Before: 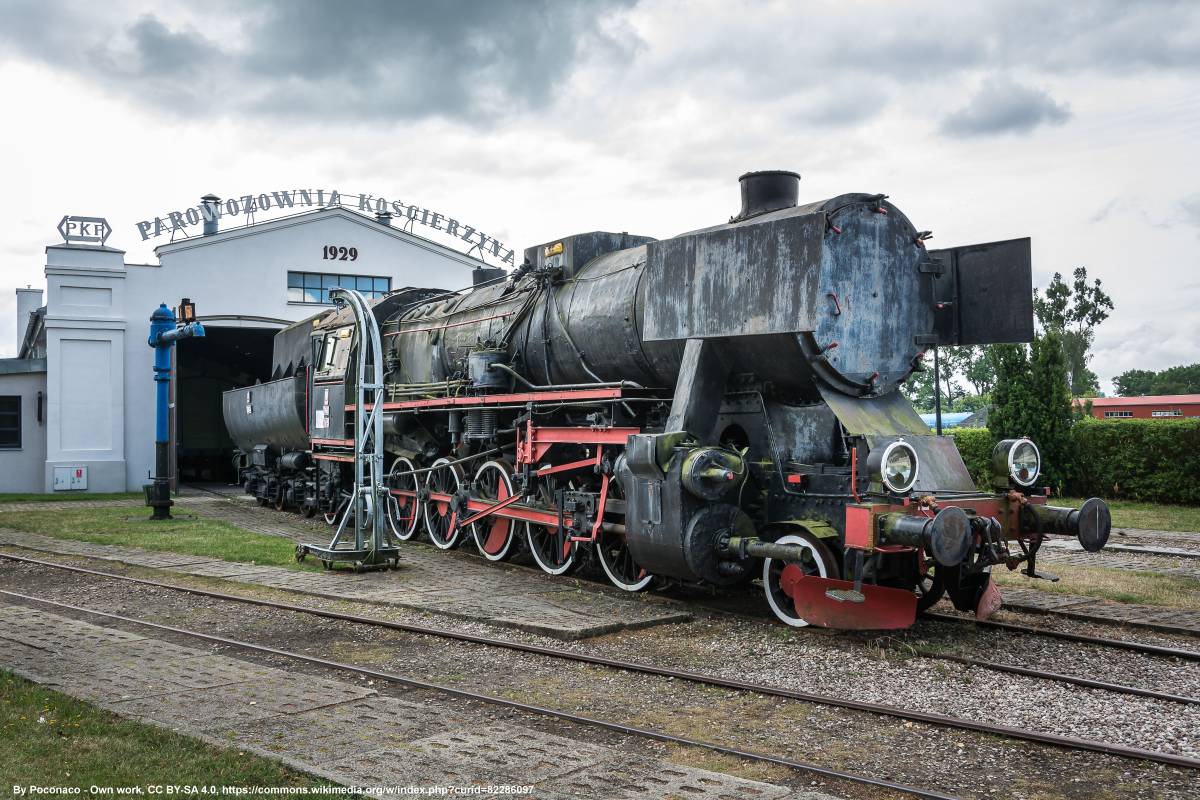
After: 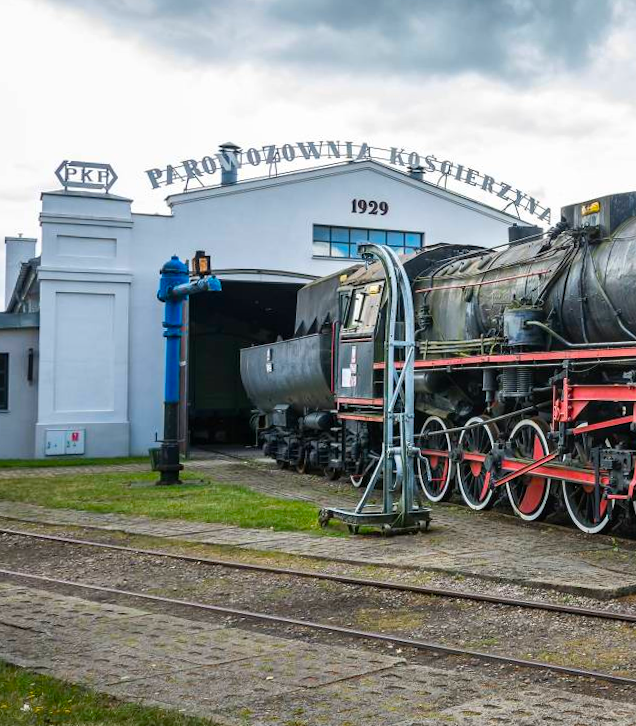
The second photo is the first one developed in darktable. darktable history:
rotate and perspective: rotation -0.013°, lens shift (vertical) -0.027, lens shift (horizontal) 0.178, crop left 0.016, crop right 0.989, crop top 0.082, crop bottom 0.918
crop: left 0.587%, right 45.588%, bottom 0.086%
color balance rgb: linear chroma grading › global chroma 15%, perceptual saturation grading › global saturation 30%
